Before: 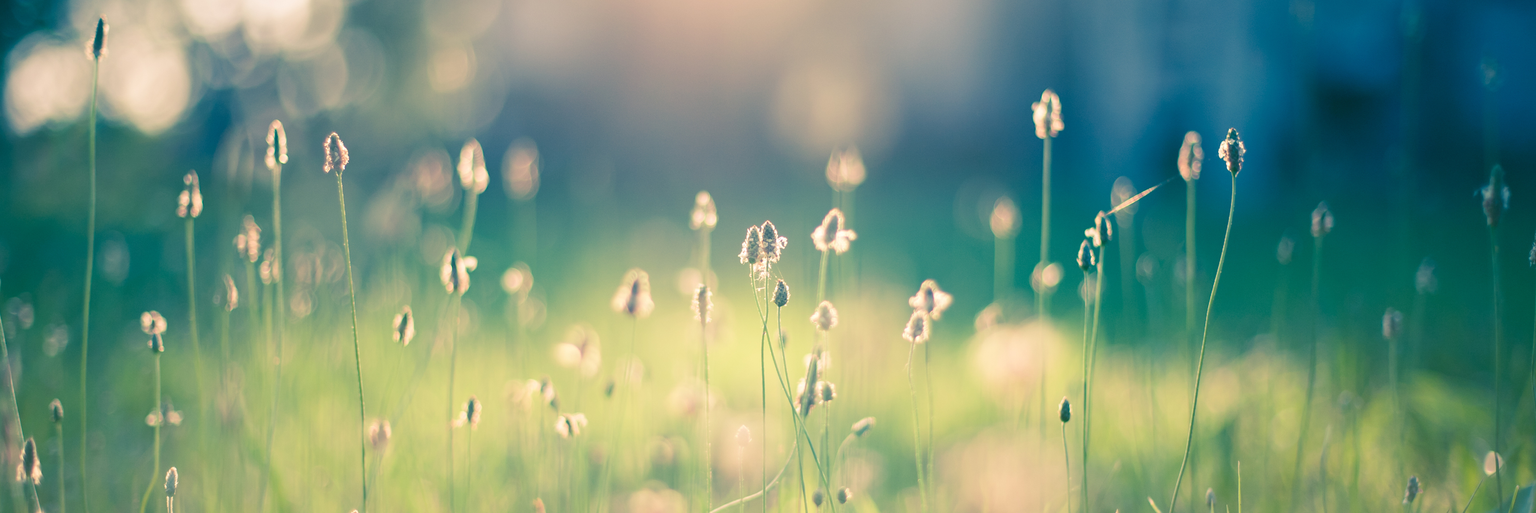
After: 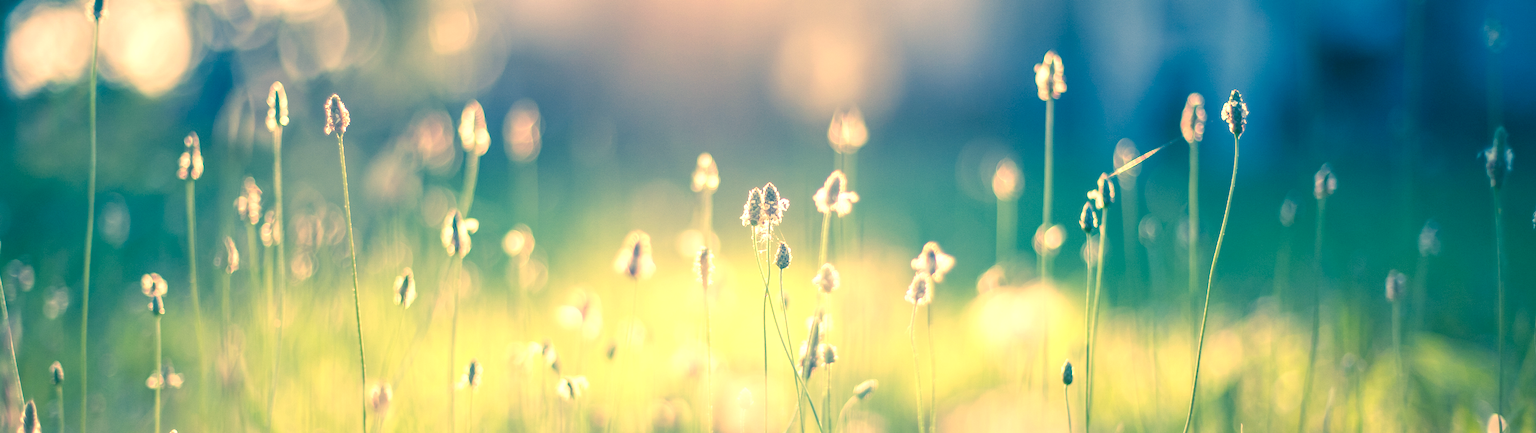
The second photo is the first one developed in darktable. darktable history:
local contrast: highlights 0%, shadows 0%, detail 133%
exposure: black level correction 0, exposure 0.5 EV, compensate highlight preservation false
color correction: highlights a* 10.32, highlights b* 14.66, shadows a* -9.59, shadows b* -15.02
crop: top 7.625%, bottom 8.027%
